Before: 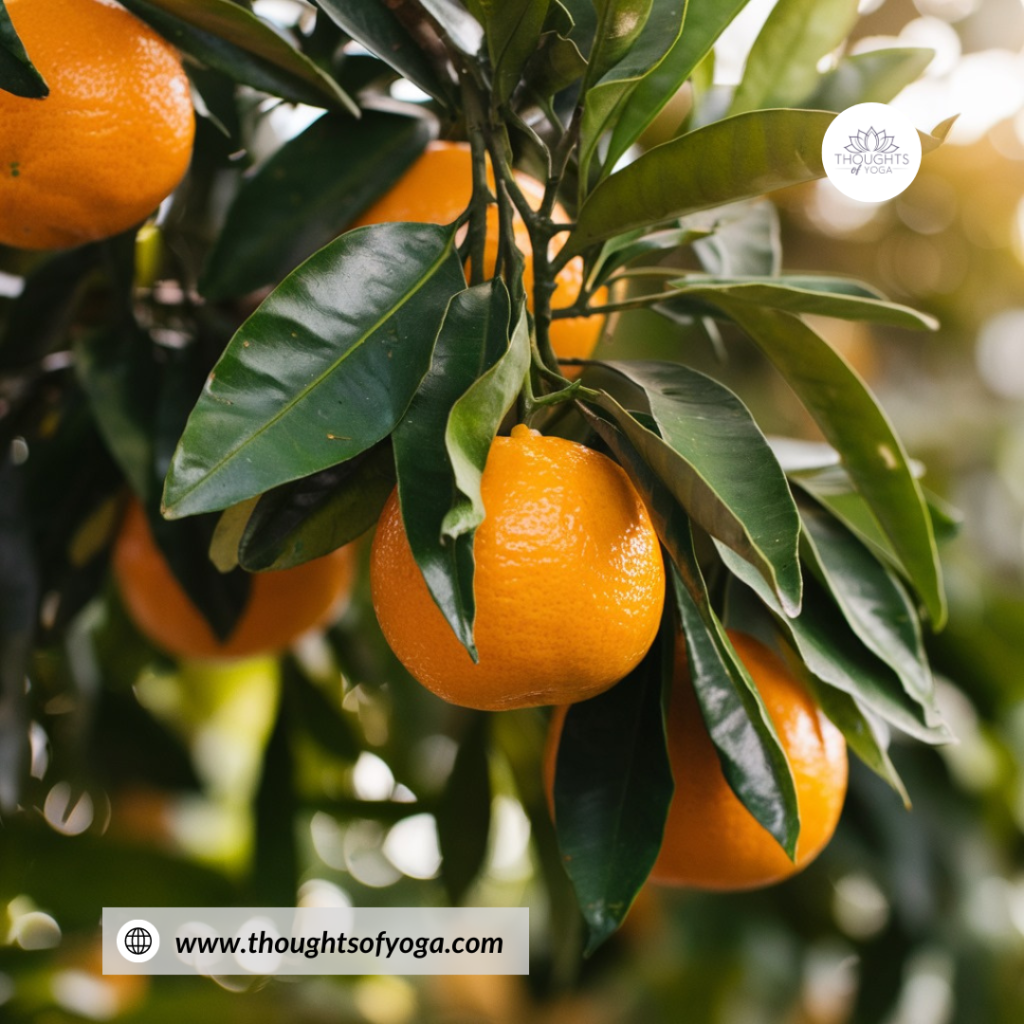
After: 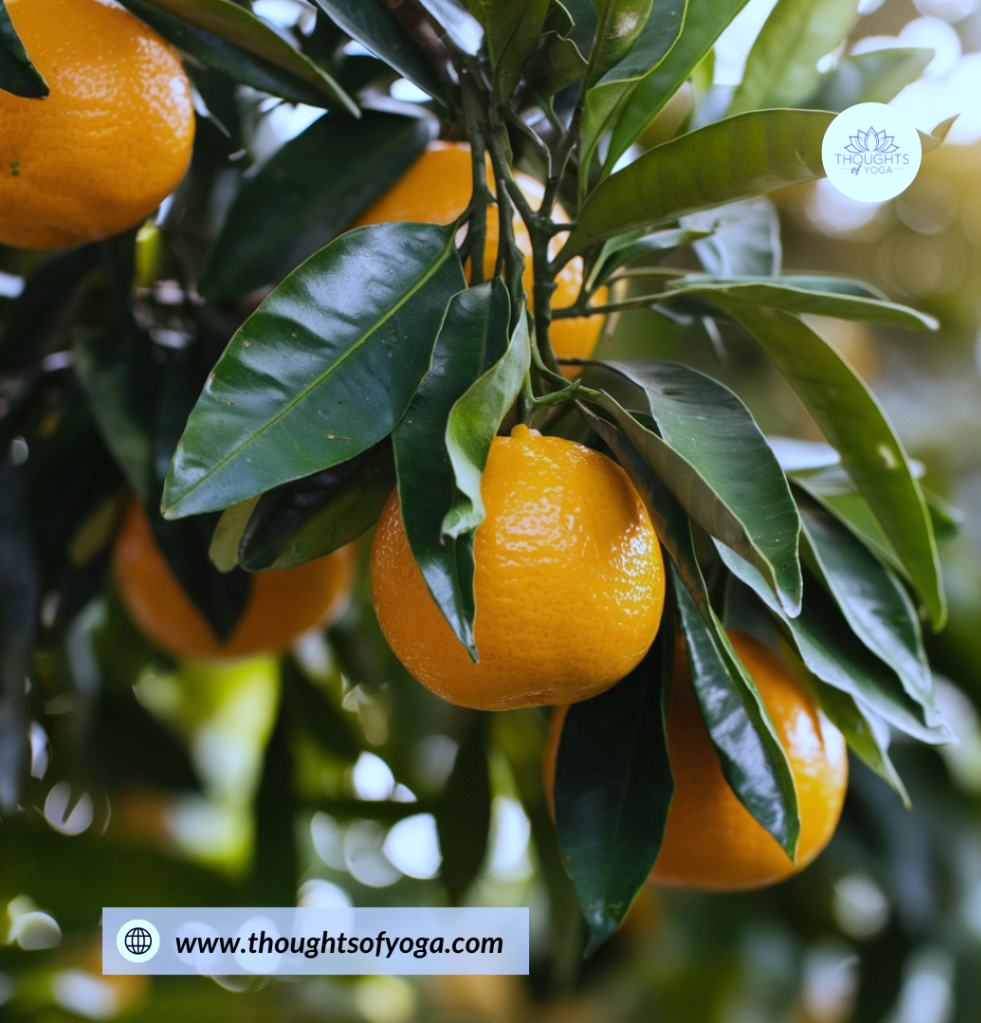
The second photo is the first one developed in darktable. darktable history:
crop: right 4.126%, bottom 0.031%
white balance: red 0.871, blue 1.249
